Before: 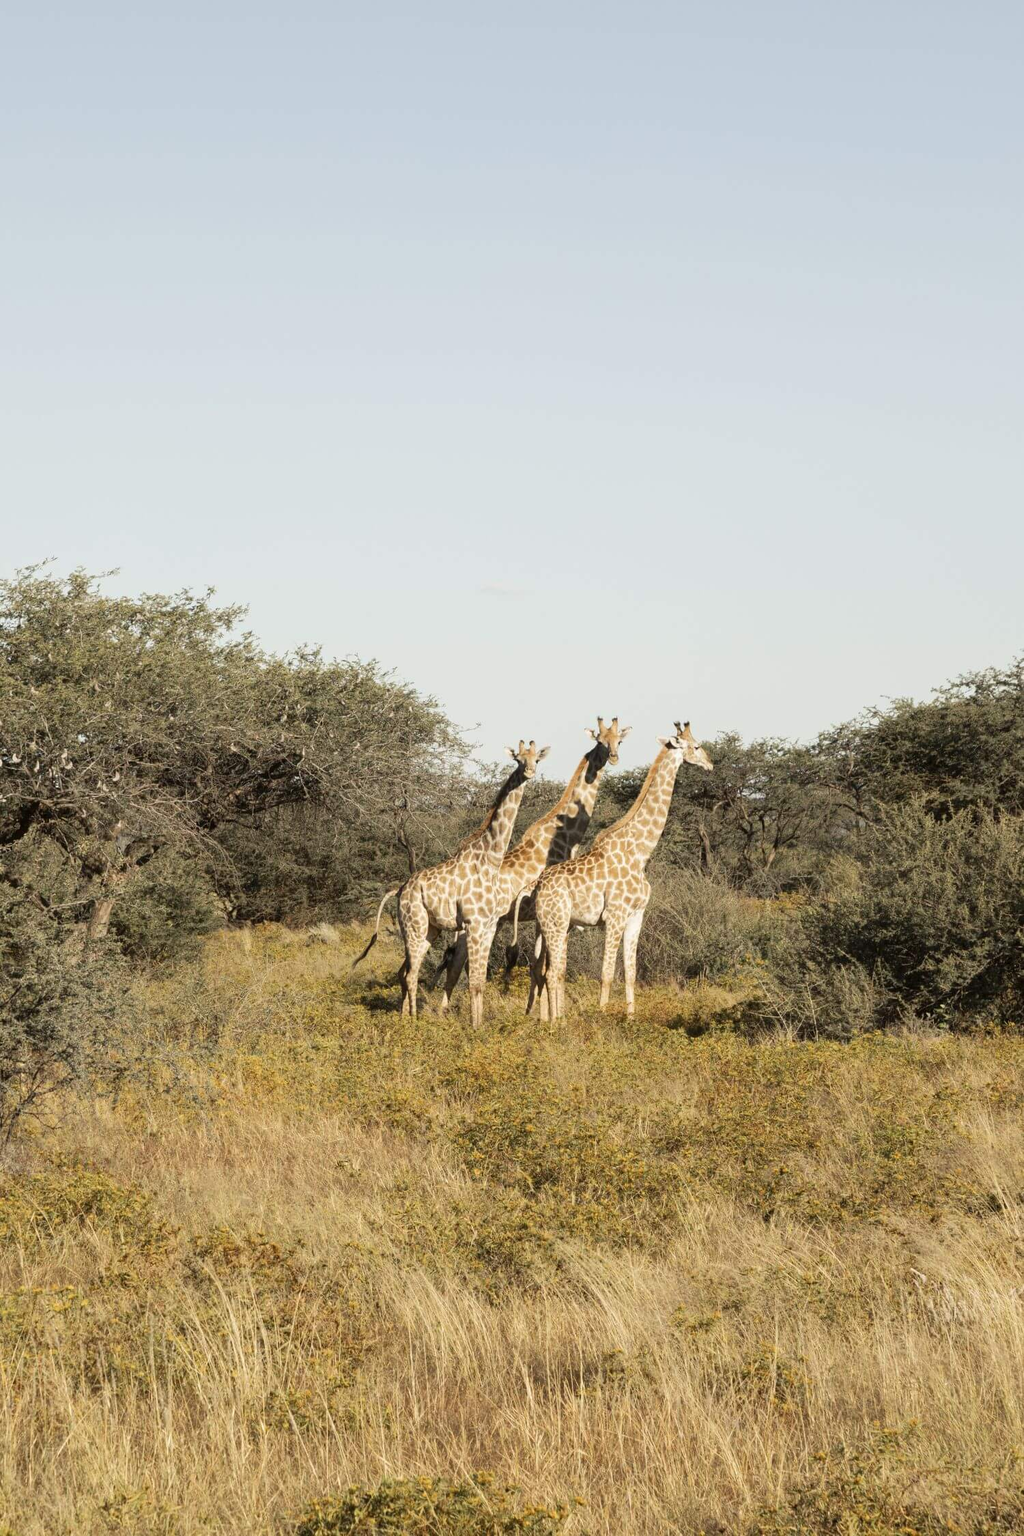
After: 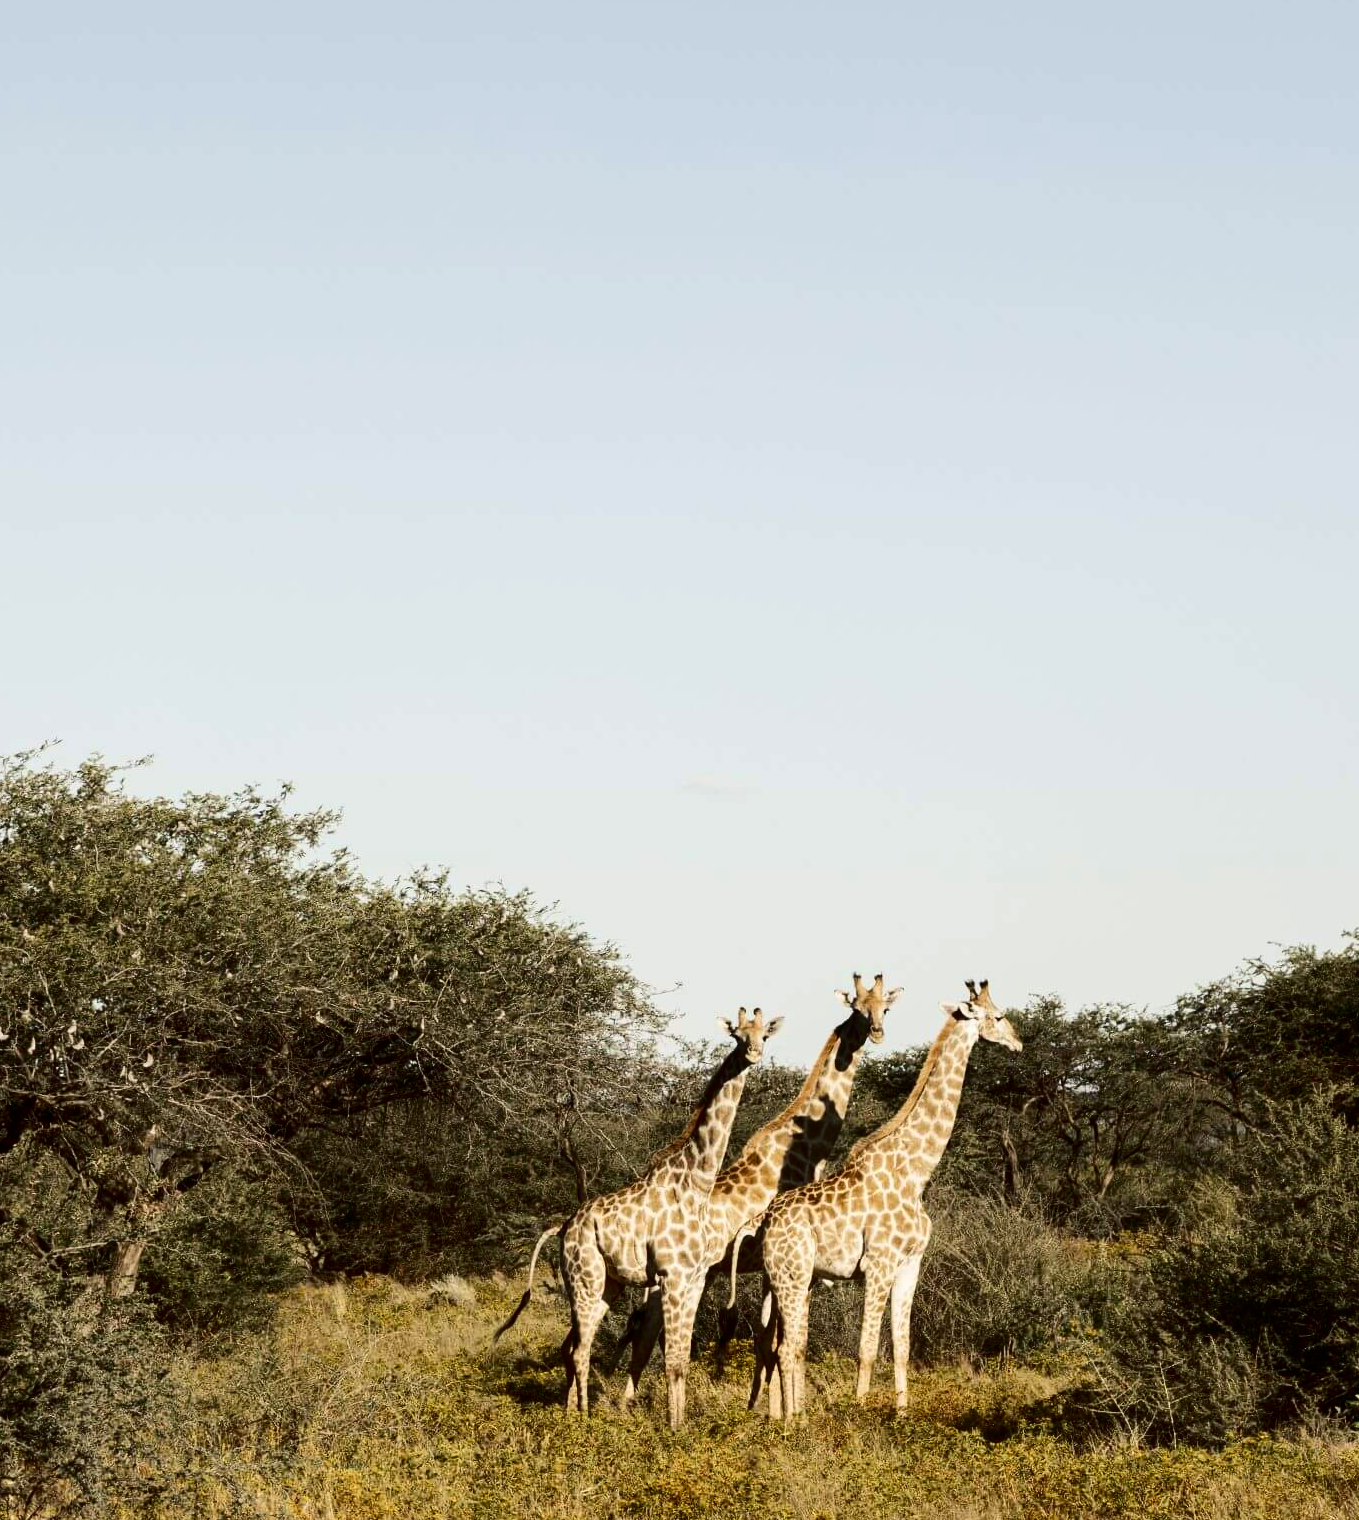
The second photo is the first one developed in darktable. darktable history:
contrast brightness saturation: contrast 0.24, brightness -0.24, saturation 0.14
crop: left 1.509%, top 3.452%, right 7.696%, bottom 28.452%
